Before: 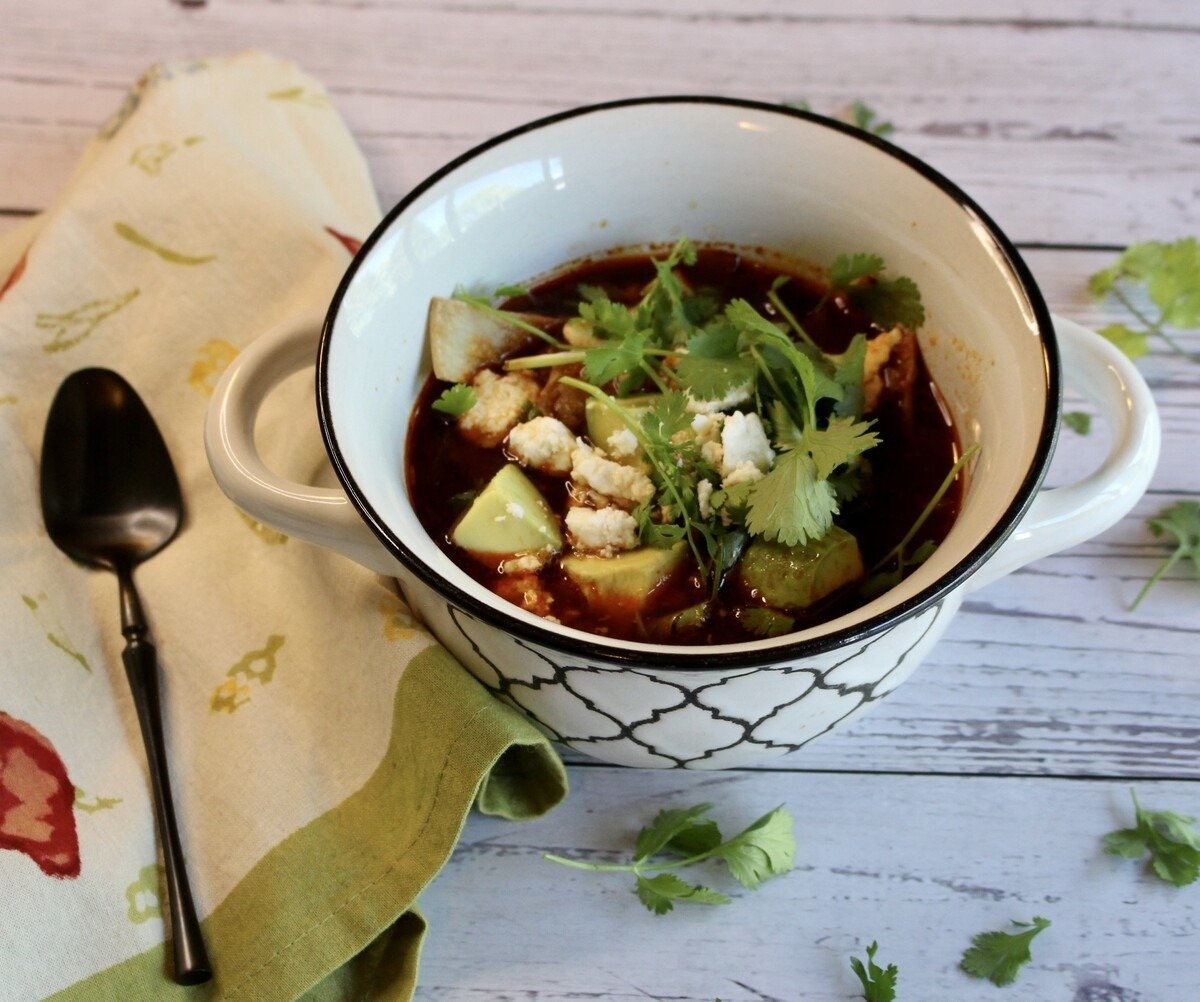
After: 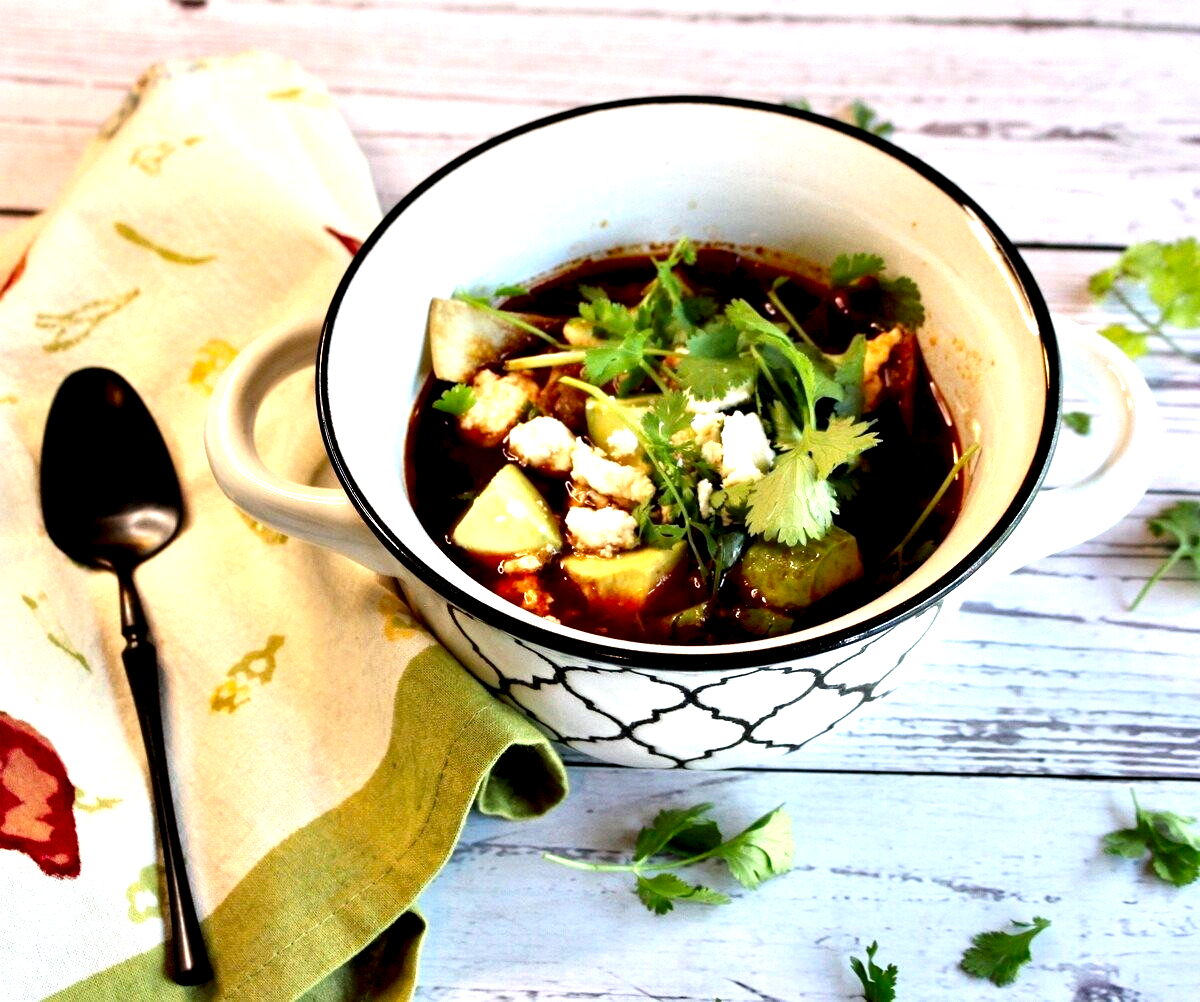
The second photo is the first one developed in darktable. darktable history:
contrast equalizer: y [[0.6 ×6], [0.55 ×6], [0 ×6], [0 ×6], [0 ×6]]
exposure: black level correction 0, exposure 0.899 EV, compensate highlight preservation false
